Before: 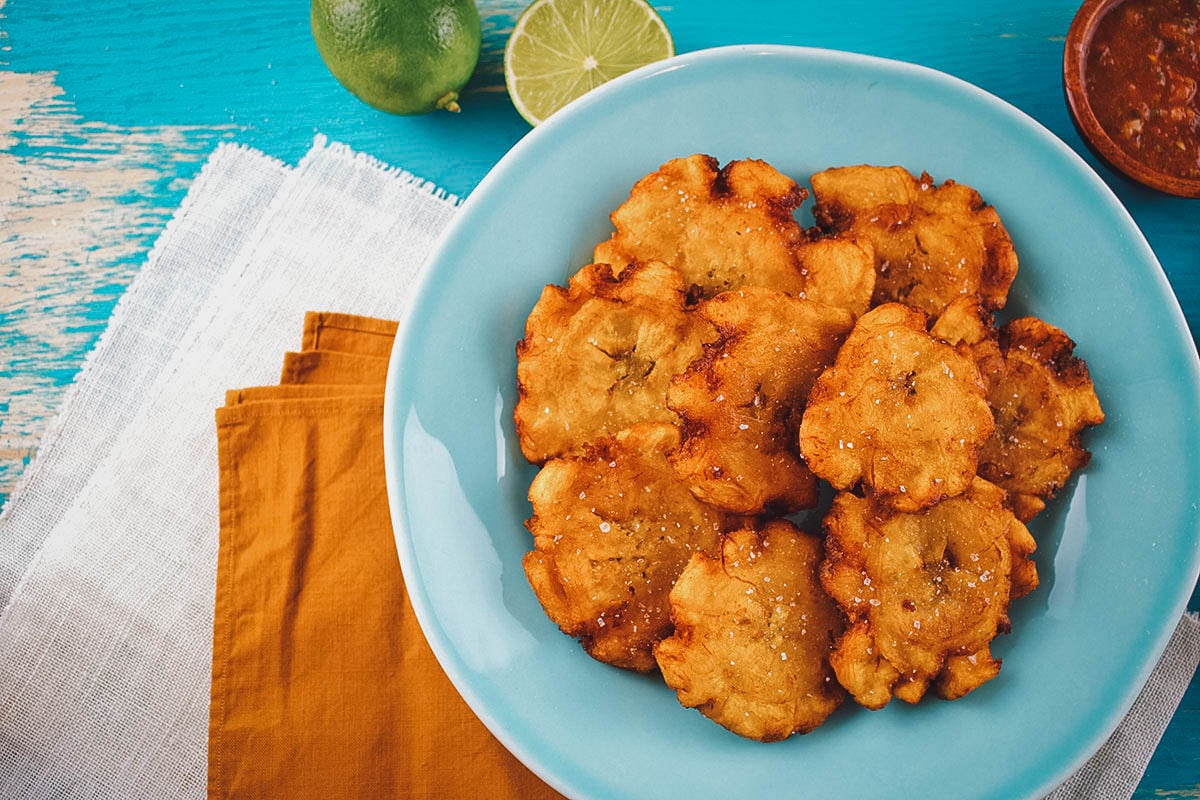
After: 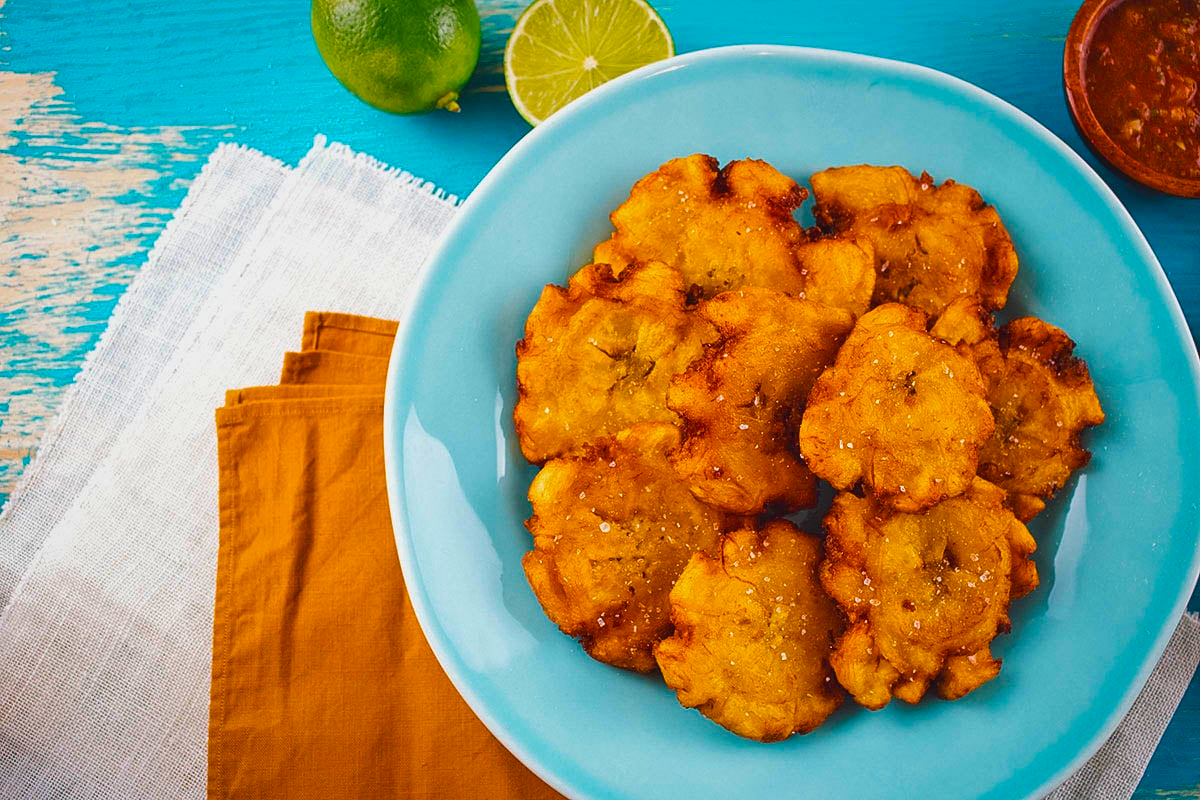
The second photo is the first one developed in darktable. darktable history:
color balance rgb: linear chroma grading › global chroma 15%, perceptual saturation grading › global saturation 30%
base curve: preserve colors none
